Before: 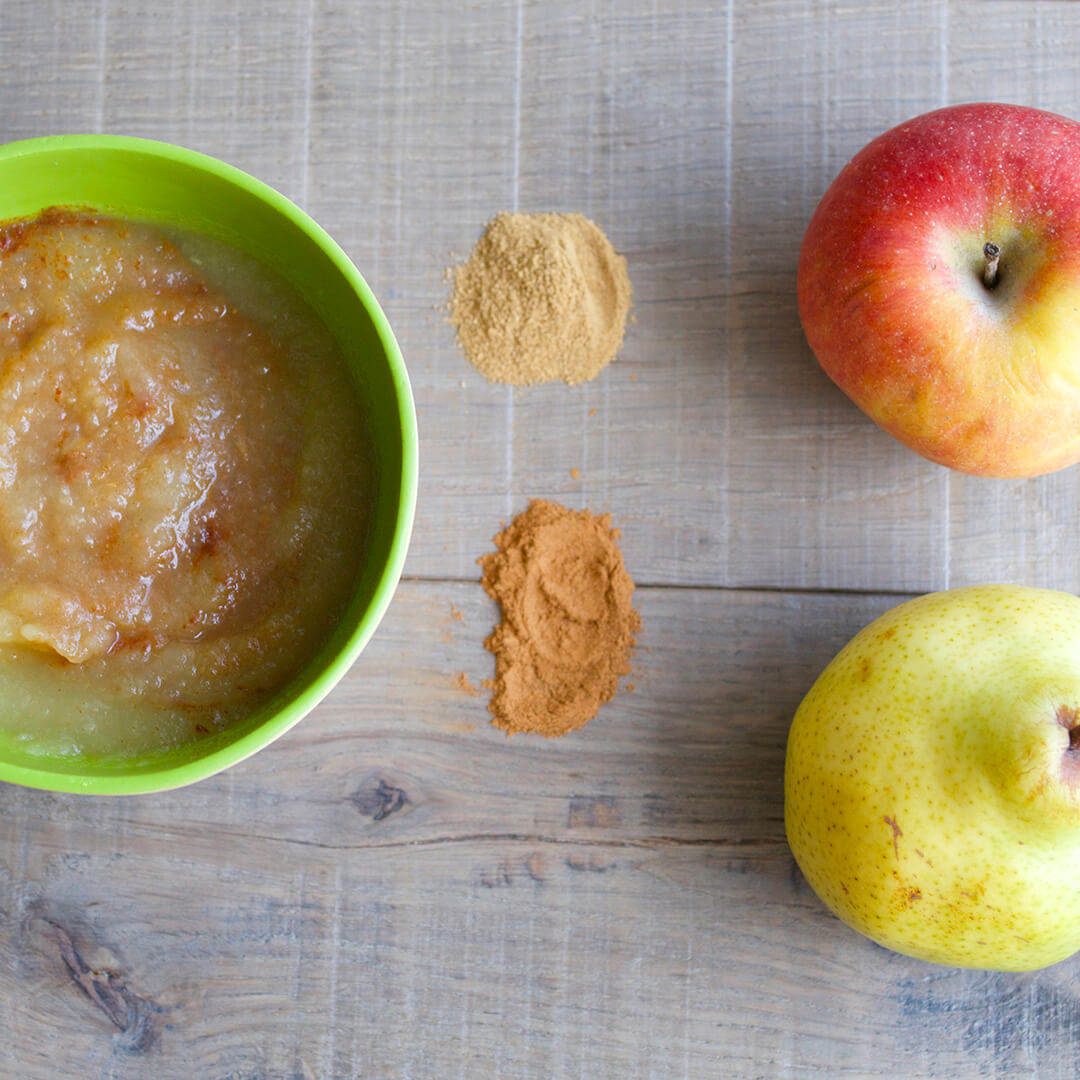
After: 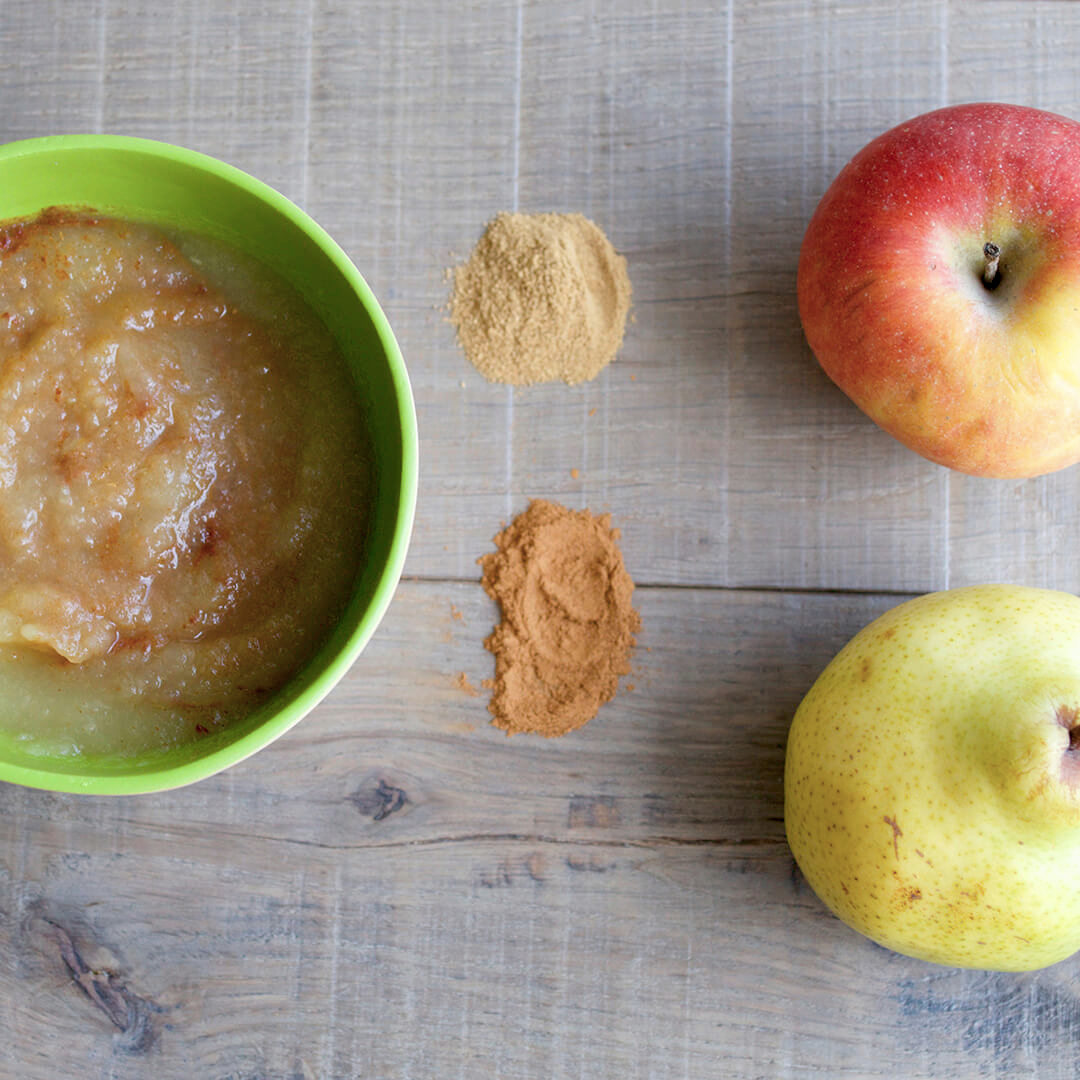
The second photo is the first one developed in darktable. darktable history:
color balance rgb: global offset › luminance -1.423%, linear chroma grading › global chroma 14.989%, perceptual saturation grading › global saturation -27.401%, global vibrance 0.41%
